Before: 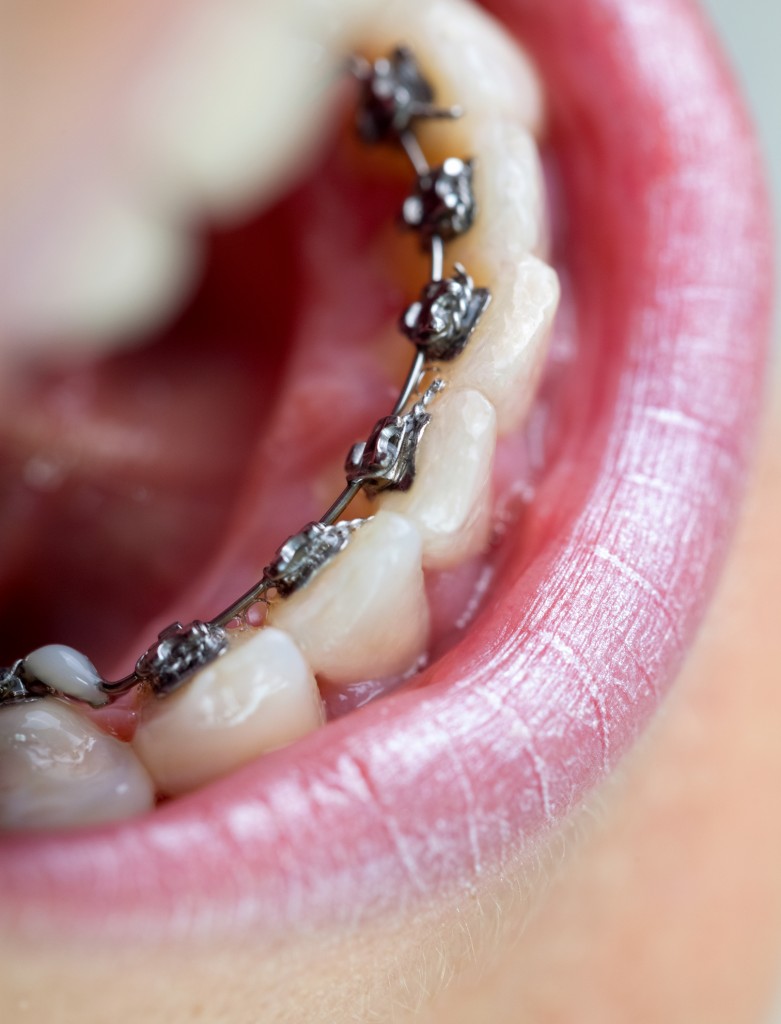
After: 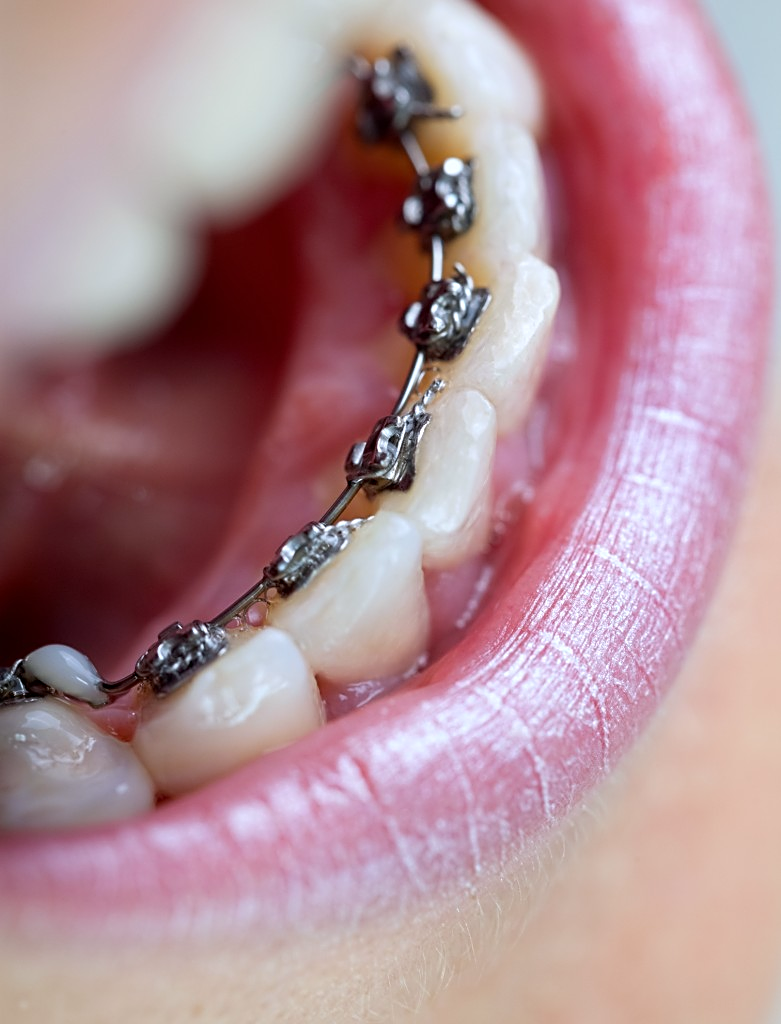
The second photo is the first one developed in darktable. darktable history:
white balance: red 0.967, blue 1.049
sharpen: on, module defaults
